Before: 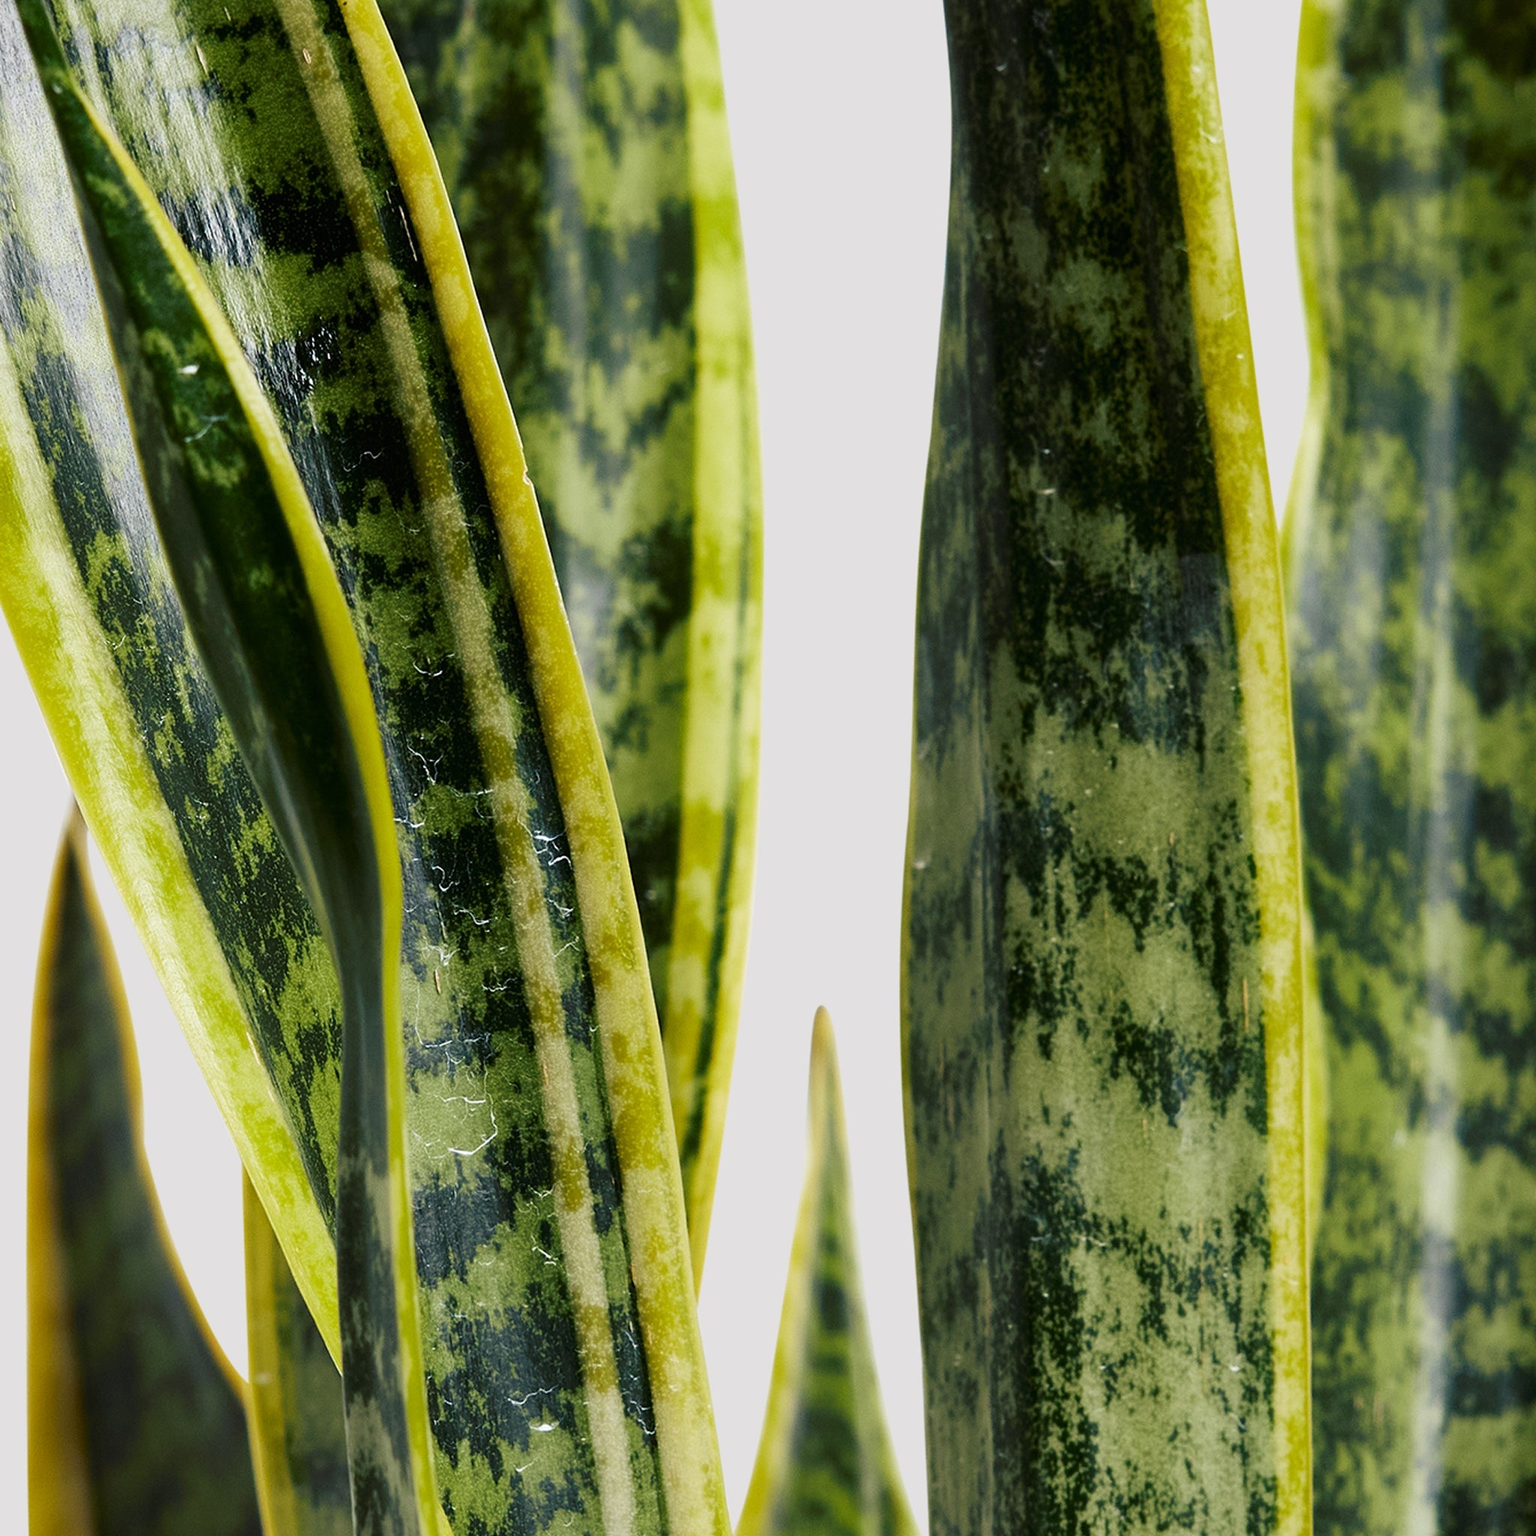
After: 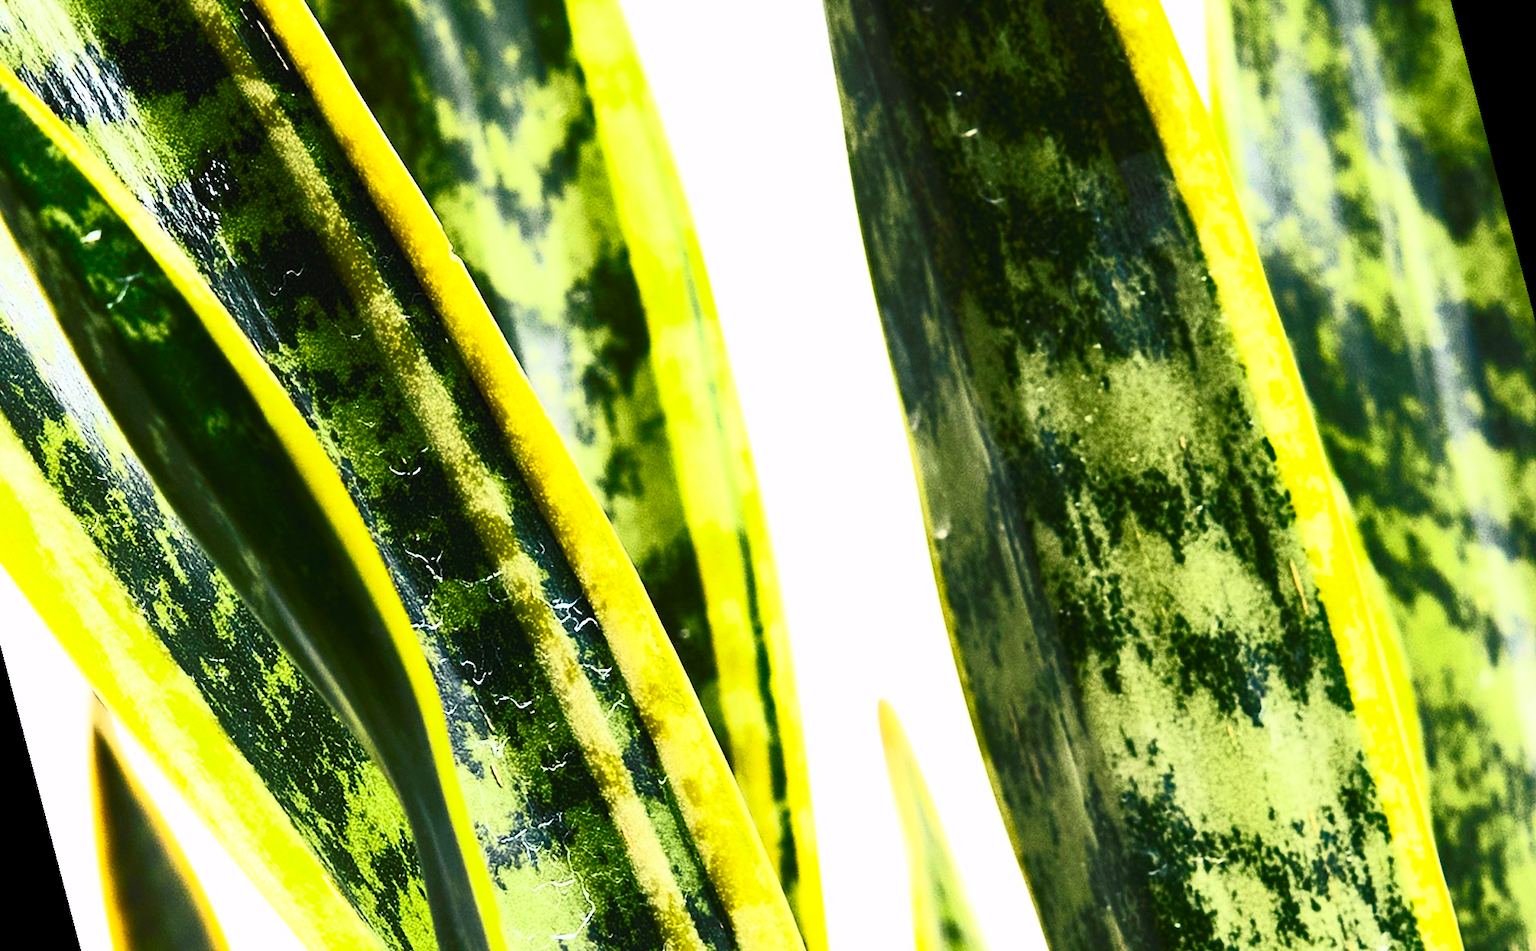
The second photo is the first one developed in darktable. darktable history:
contrast brightness saturation: contrast 0.83, brightness 0.59, saturation 0.59
rotate and perspective: rotation -14.8°, crop left 0.1, crop right 0.903, crop top 0.25, crop bottom 0.748
